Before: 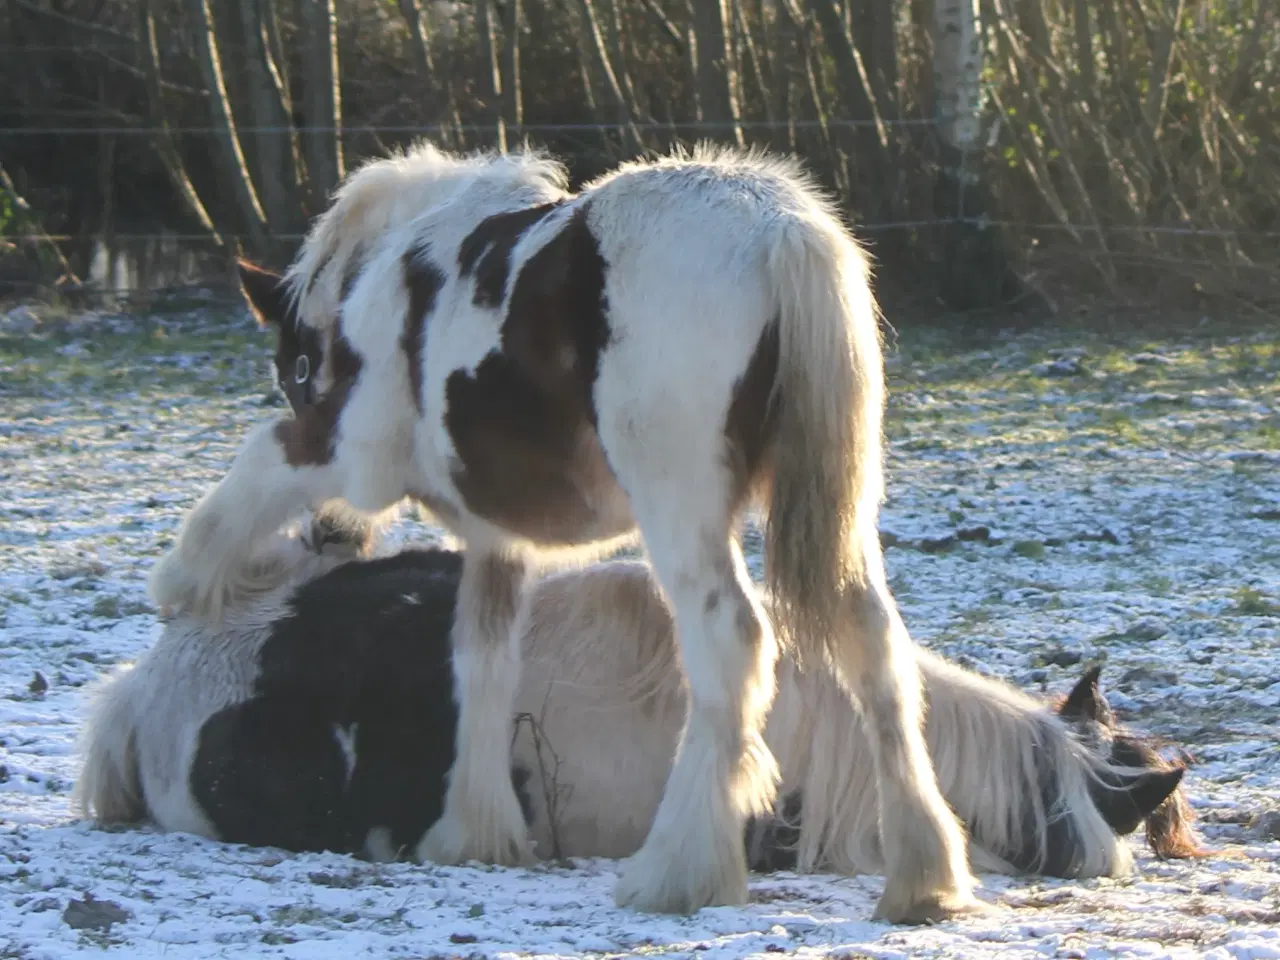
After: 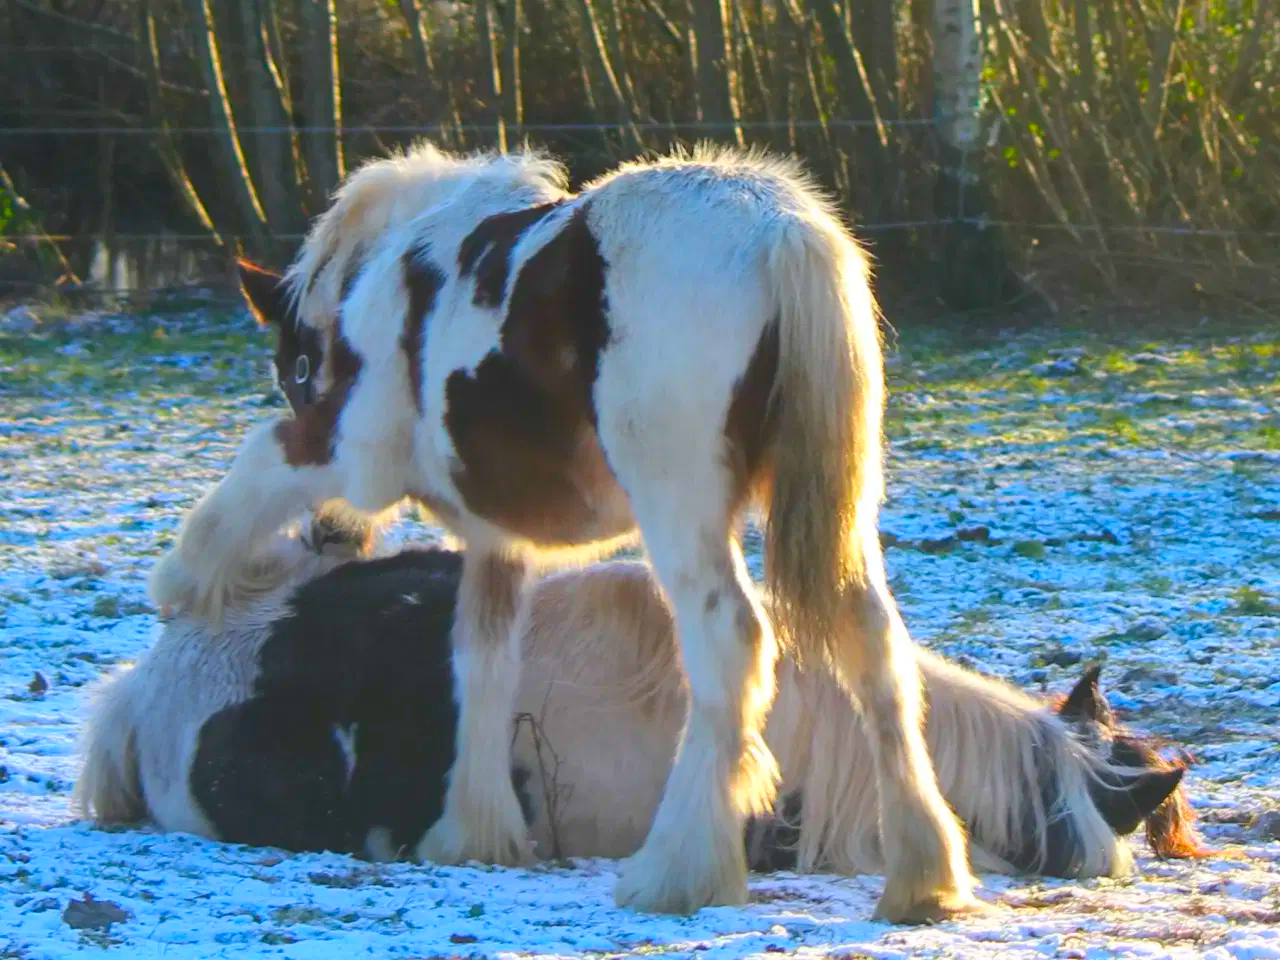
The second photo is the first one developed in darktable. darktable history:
color correction: highlights b* -0.038, saturation 2.17
